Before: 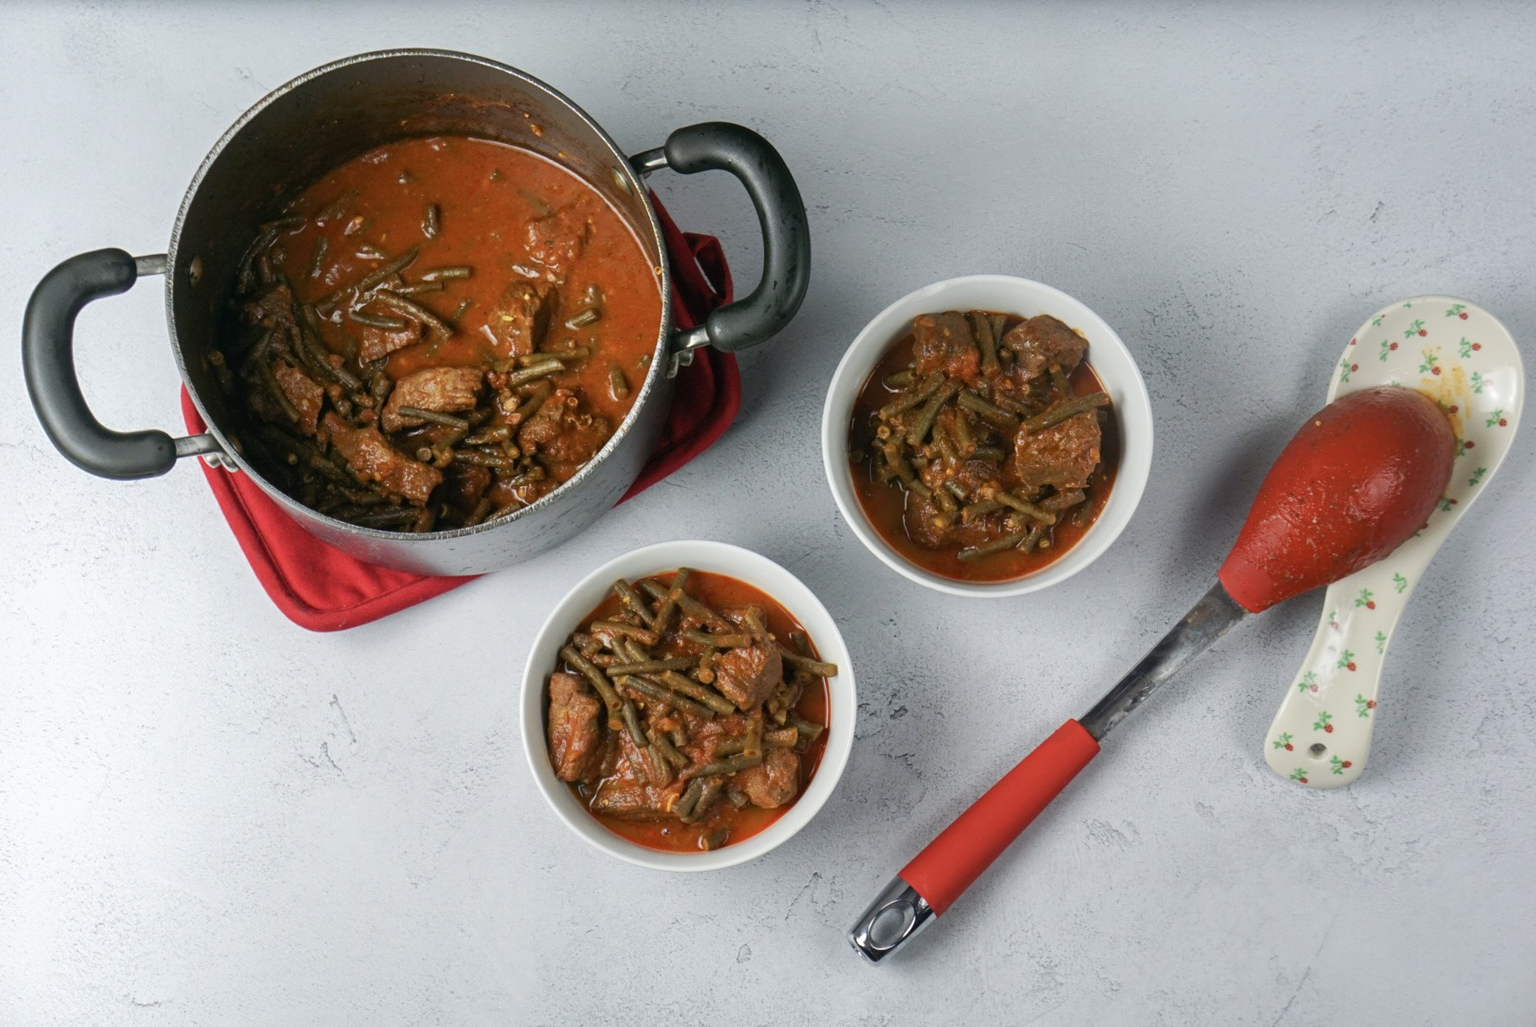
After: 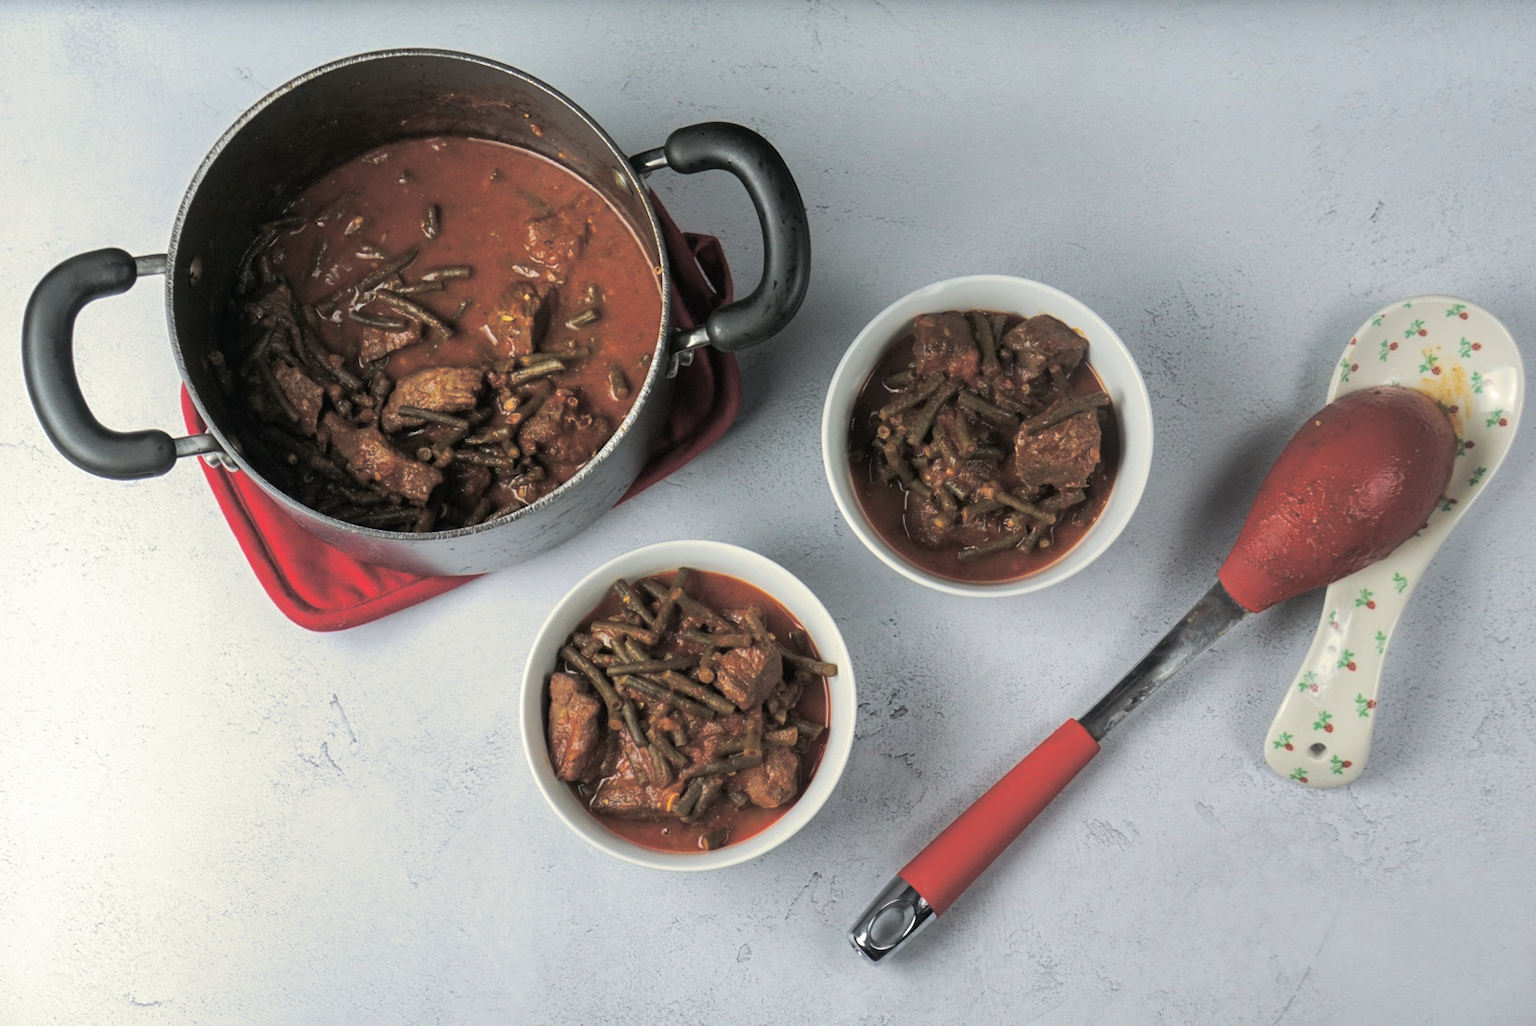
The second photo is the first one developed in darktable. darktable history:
split-toning: shadows › hue 43.2°, shadows › saturation 0, highlights › hue 50.4°, highlights › saturation 1
